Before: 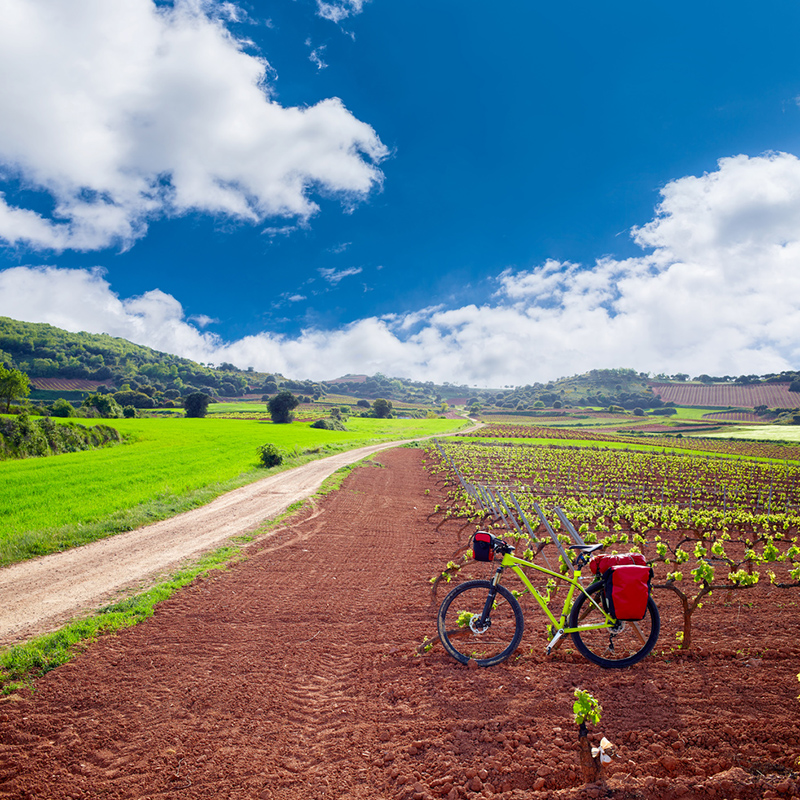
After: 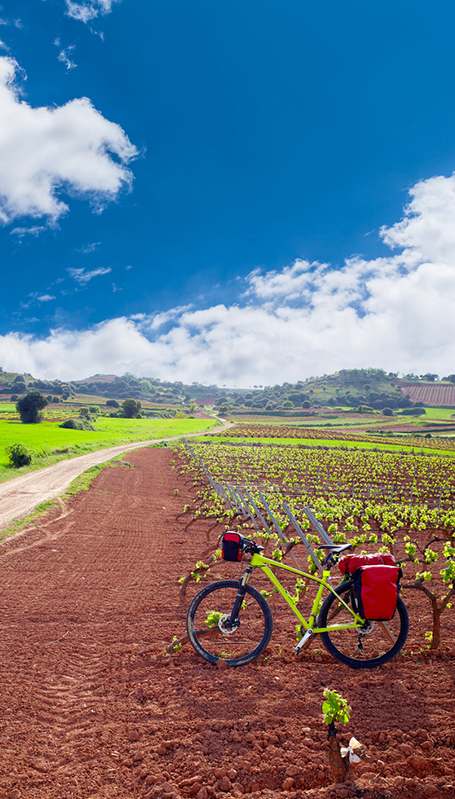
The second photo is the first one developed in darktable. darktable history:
crop: left 31.489%, top 0.02%, right 11.537%
